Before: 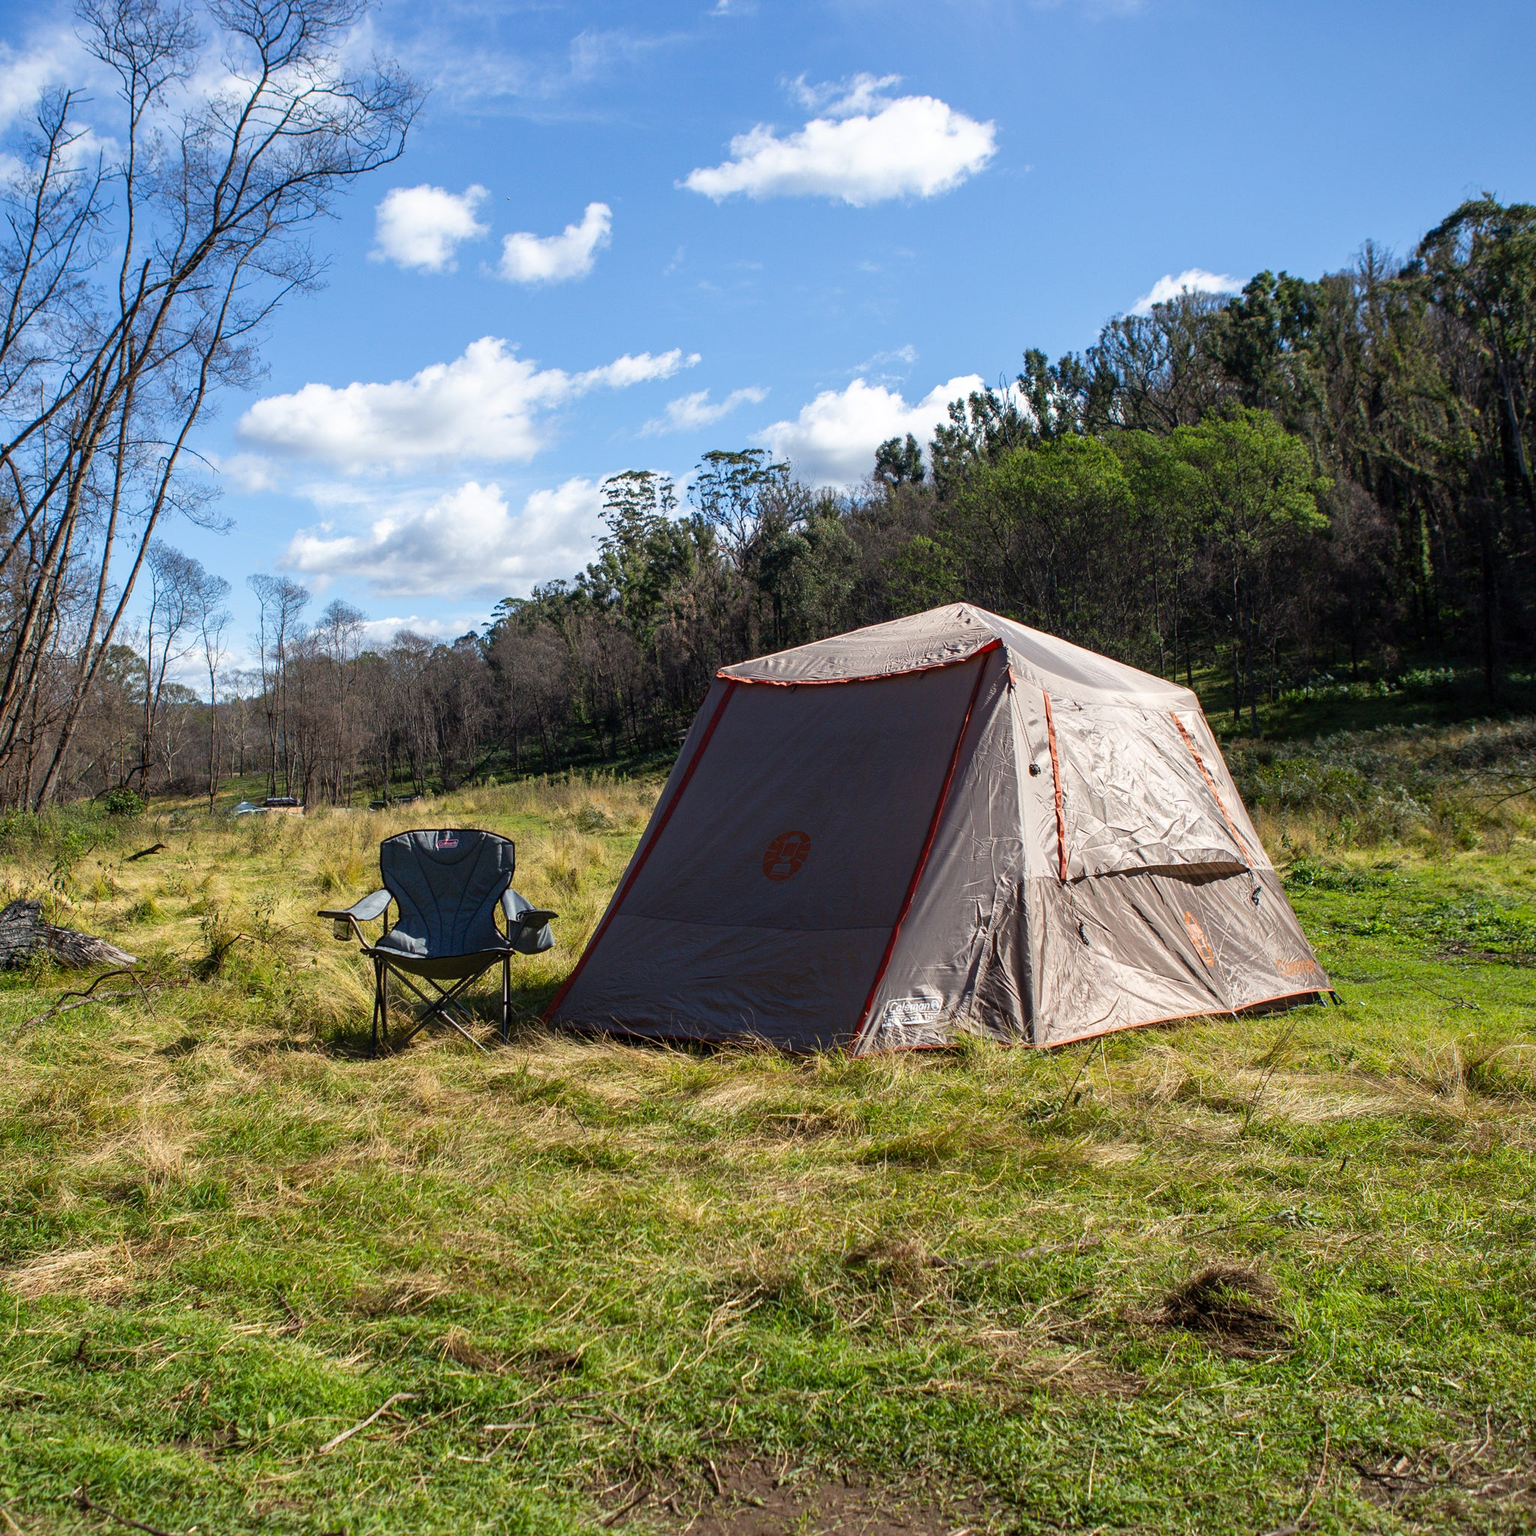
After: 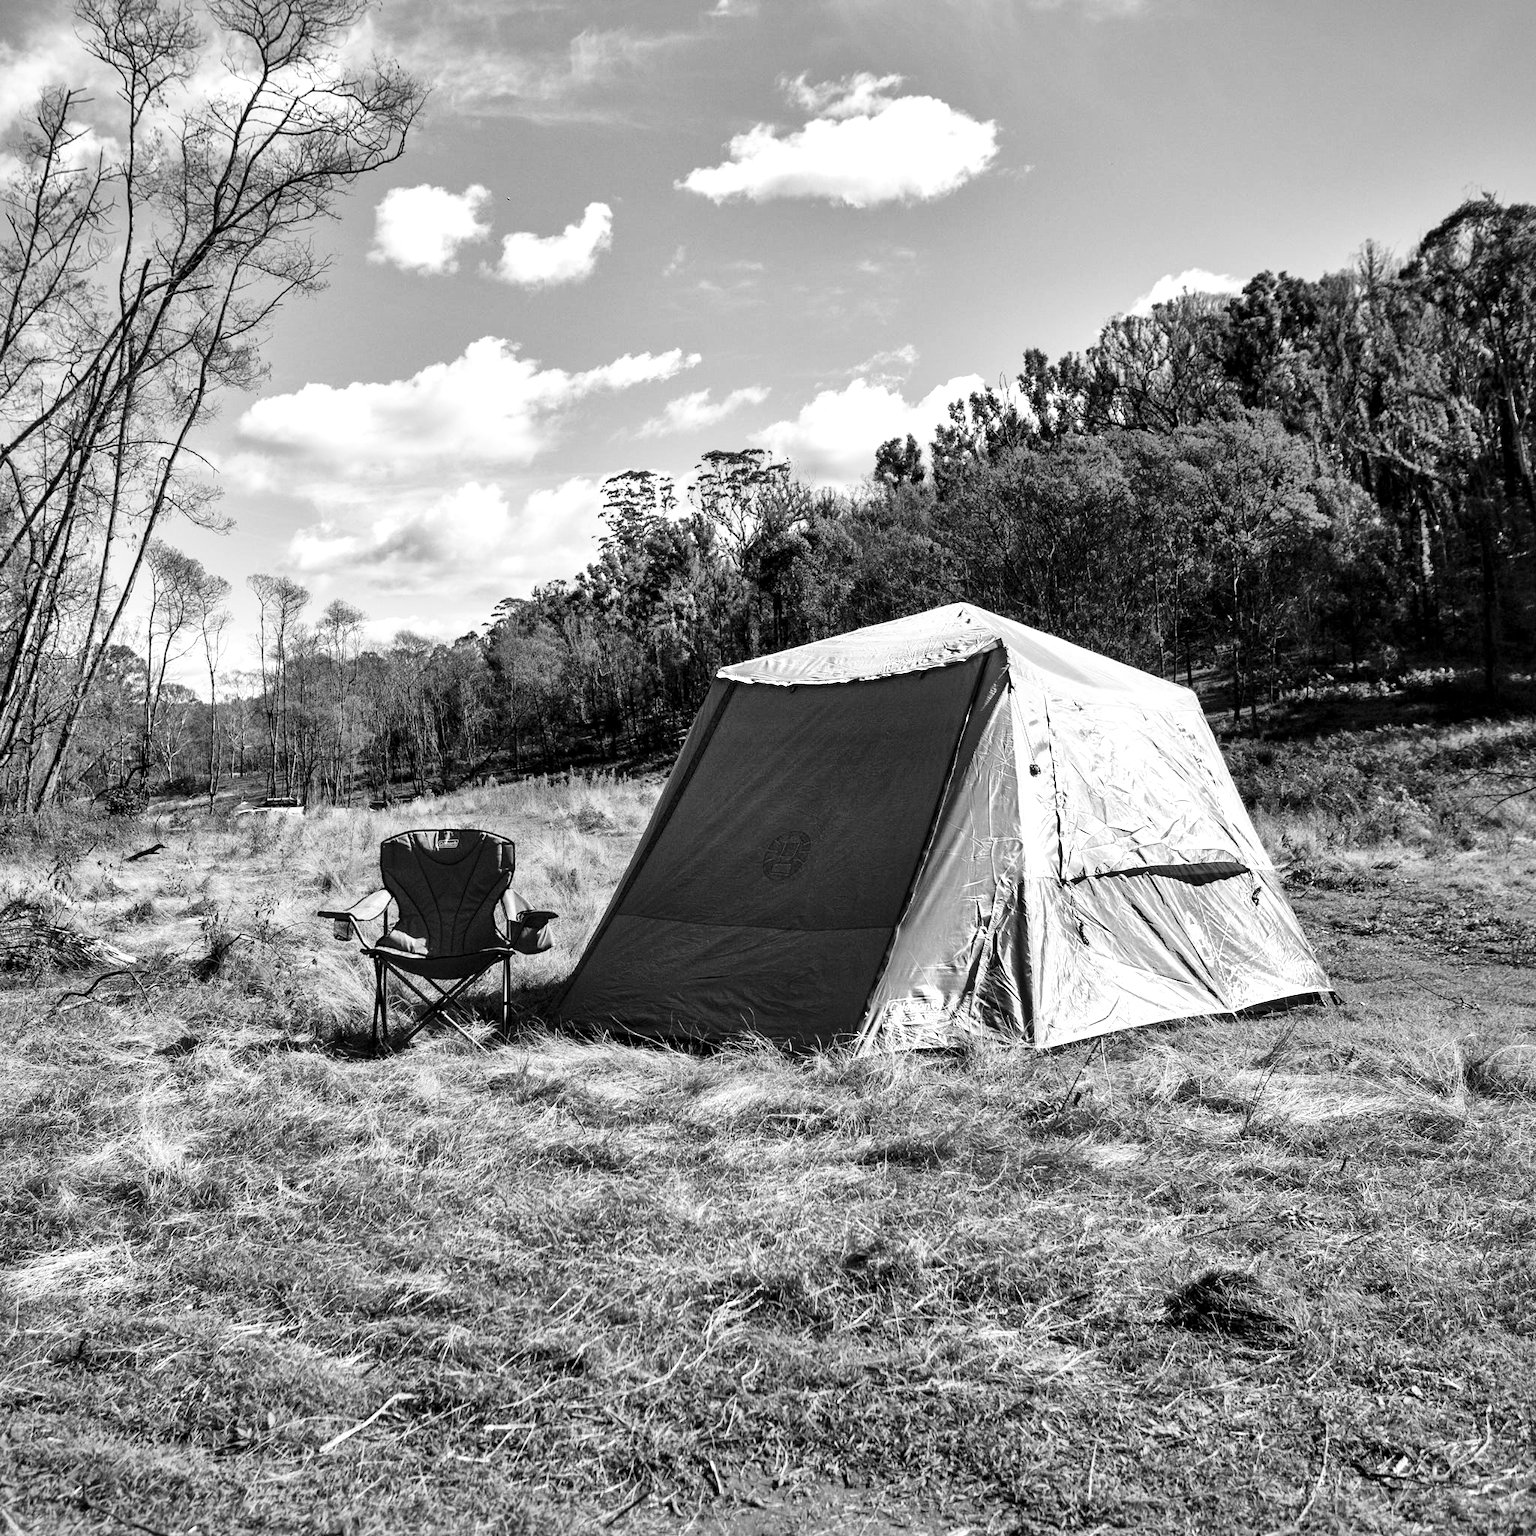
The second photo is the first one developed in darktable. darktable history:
color zones: curves: ch0 [(0.004, 0.588) (0.116, 0.636) (0.259, 0.476) (0.423, 0.464) (0.75, 0.5)]; ch1 [(0, 0) (0.143, 0) (0.286, 0) (0.429, 0) (0.571, 0) (0.714, 0) (0.857, 0)], mix 100.45%
local contrast: mode bilateral grid, contrast 25, coarseness 60, detail 151%, midtone range 0.2
base curve: curves: ch0 [(0, 0) (0.028, 0.03) (0.121, 0.232) (0.46, 0.748) (0.859, 0.968) (1, 1)], exposure shift 0.01, preserve colors none
shadows and highlights: soften with gaussian
